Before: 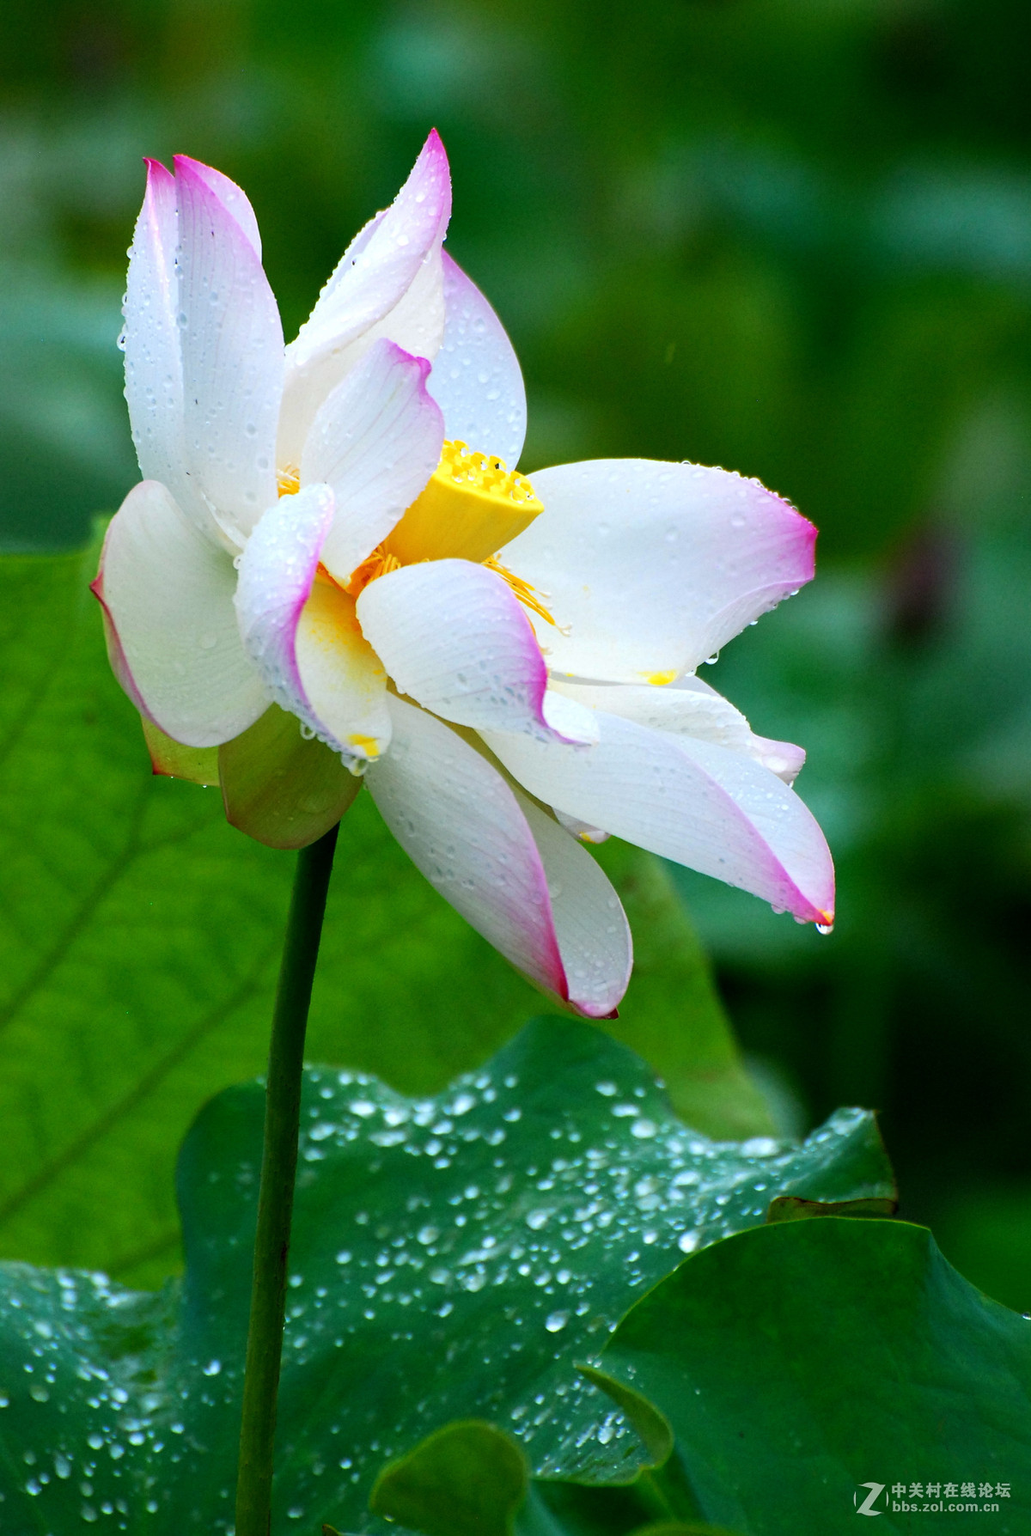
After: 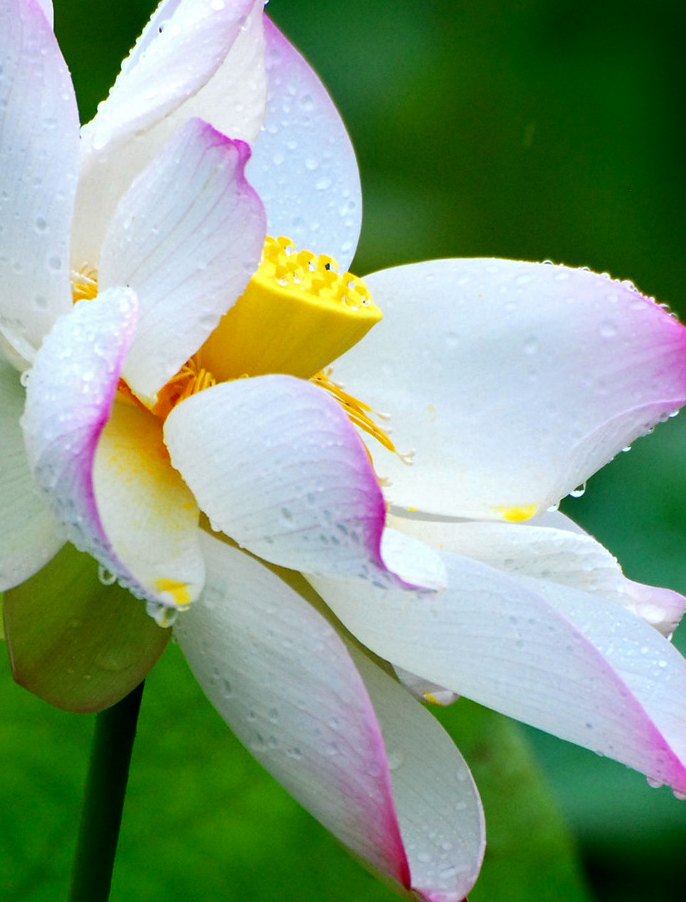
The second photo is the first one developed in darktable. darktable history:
shadows and highlights: shadows -88.03, highlights -35.45, shadows color adjustment 99.15%, highlights color adjustment 0%, soften with gaussian
crop: left 20.932%, top 15.471%, right 21.848%, bottom 34.081%
